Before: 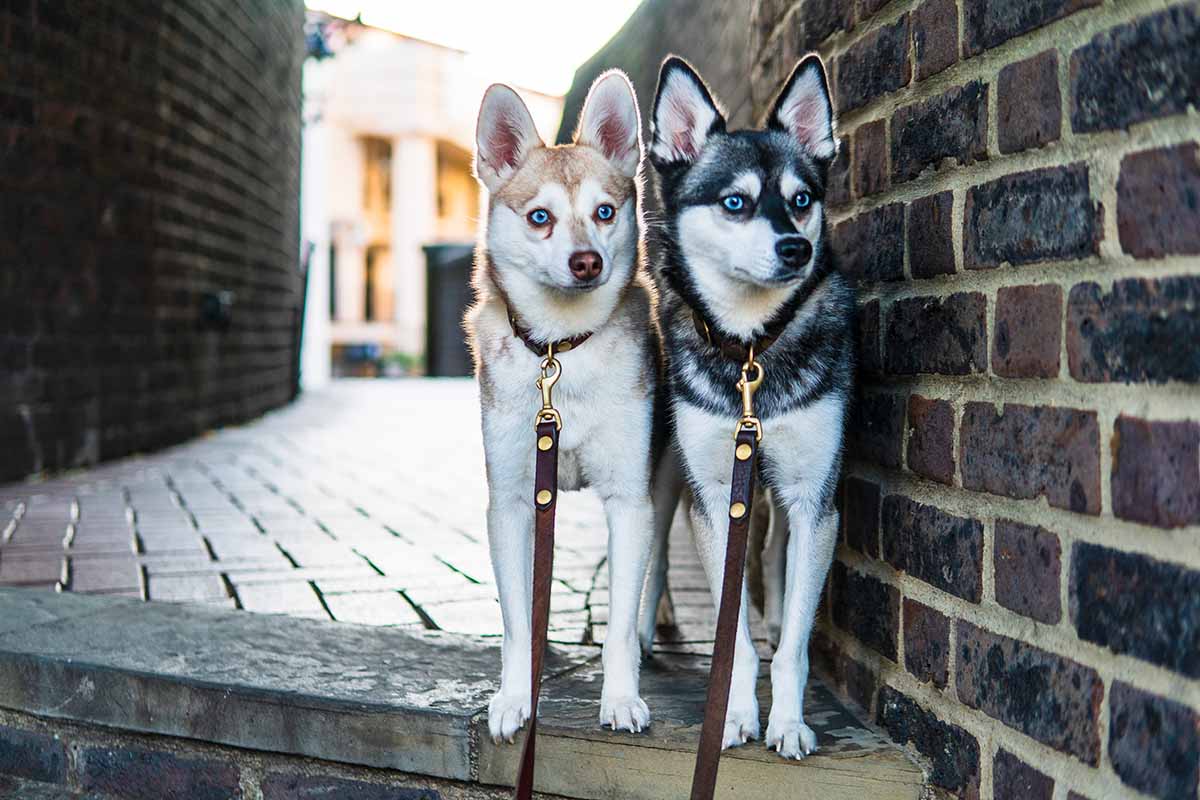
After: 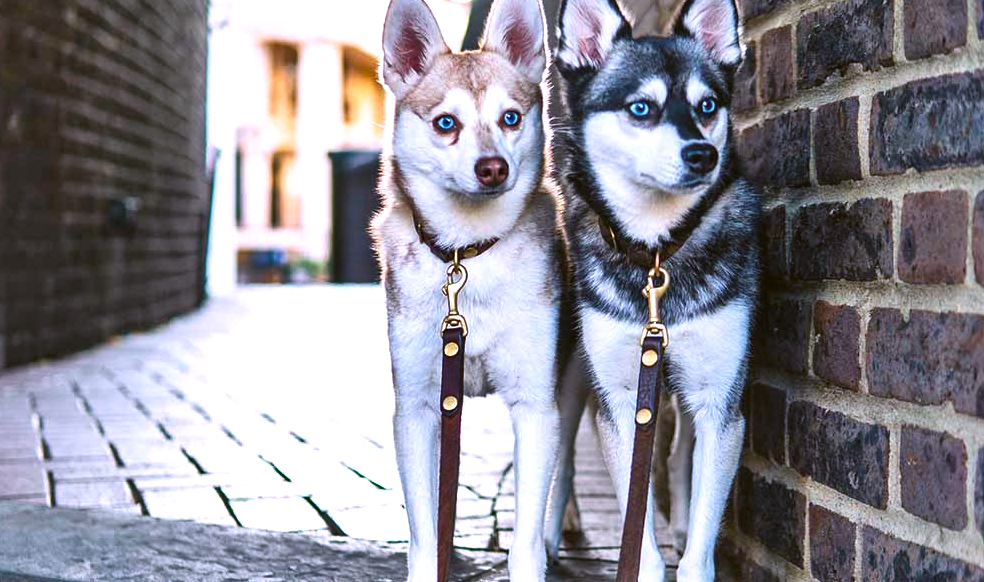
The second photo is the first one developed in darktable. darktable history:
crop: left 7.856%, top 11.836%, right 10.12%, bottom 15.387%
shadows and highlights: soften with gaussian
white balance: red 1.066, blue 1.119
exposure: exposure 0.4 EV, compensate highlight preservation false
color balance: lift [1.004, 1.002, 1.002, 0.998], gamma [1, 1.007, 1.002, 0.993], gain [1, 0.977, 1.013, 1.023], contrast -3.64%
